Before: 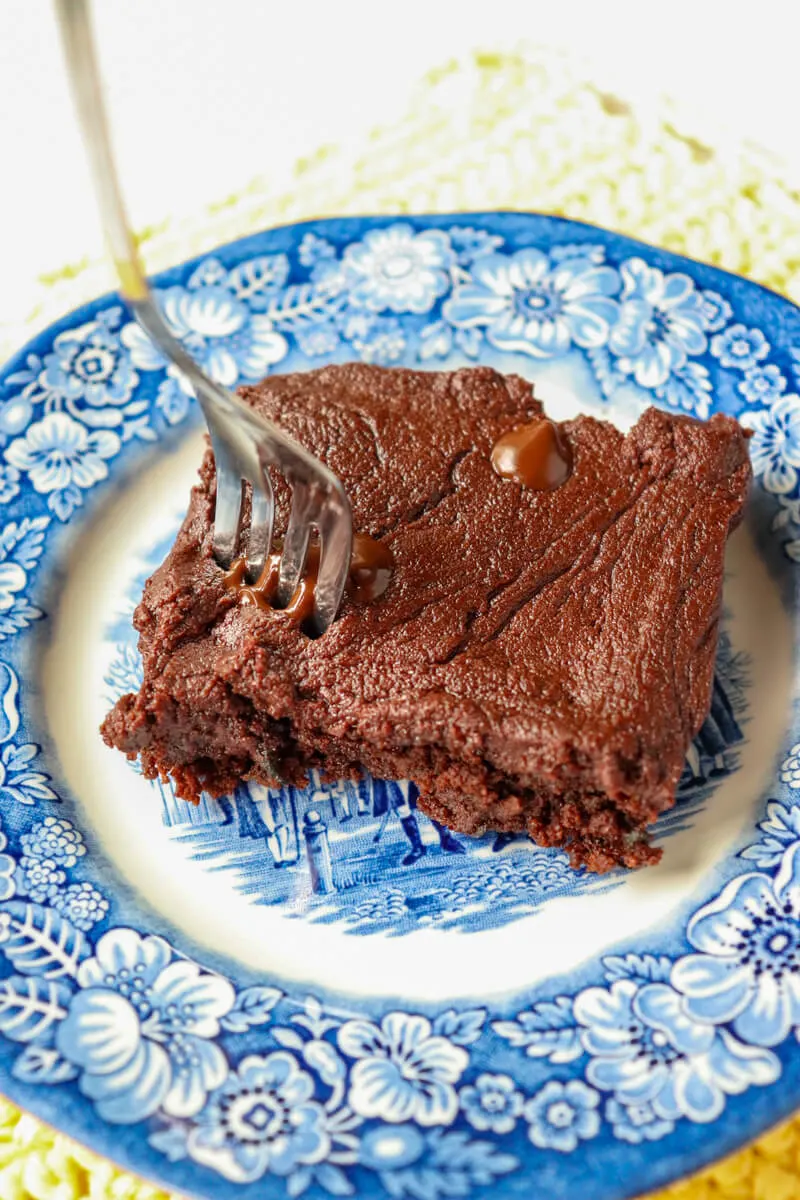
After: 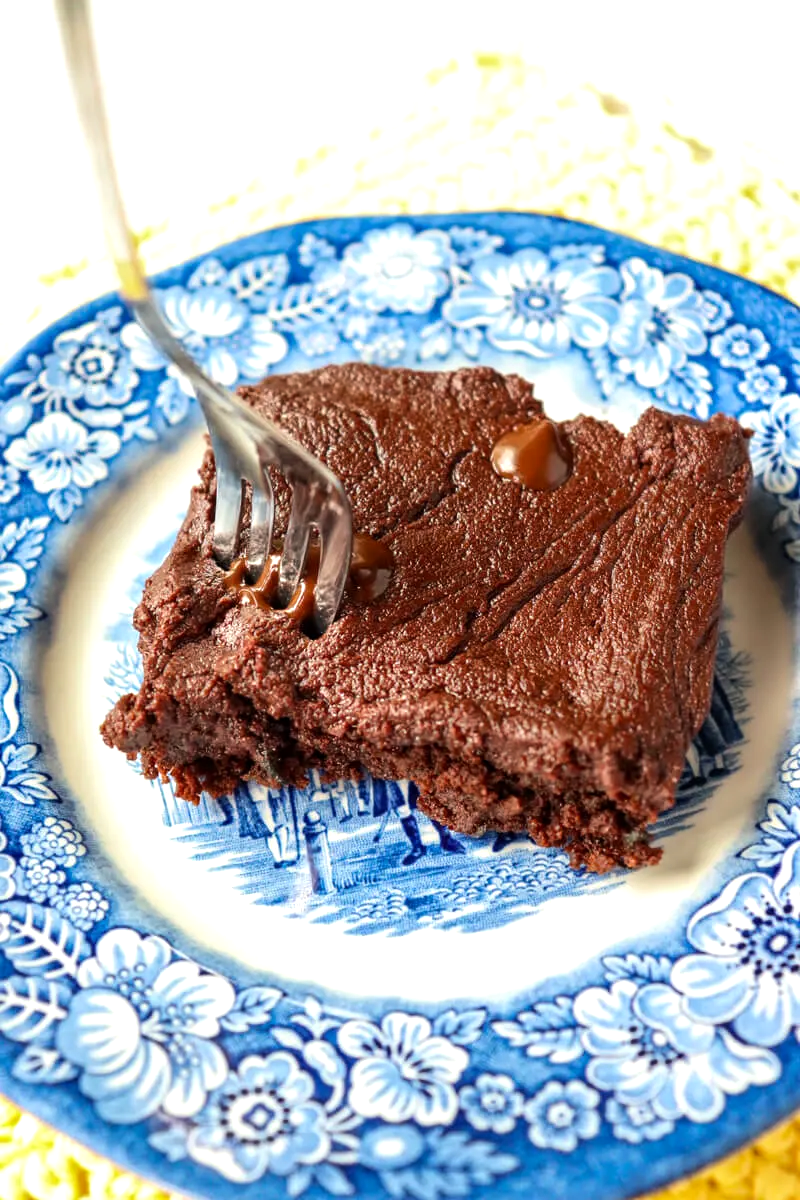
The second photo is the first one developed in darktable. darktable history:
exposure: black level correction 0.001, compensate highlight preservation false
tone equalizer: -8 EV -0.417 EV, -7 EV -0.389 EV, -6 EV -0.333 EV, -5 EV -0.222 EV, -3 EV 0.222 EV, -2 EV 0.333 EV, -1 EV 0.389 EV, +0 EV 0.417 EV, edges refinement/feathering 500, mask exposure compensation -1.57 EV, preserve details no
